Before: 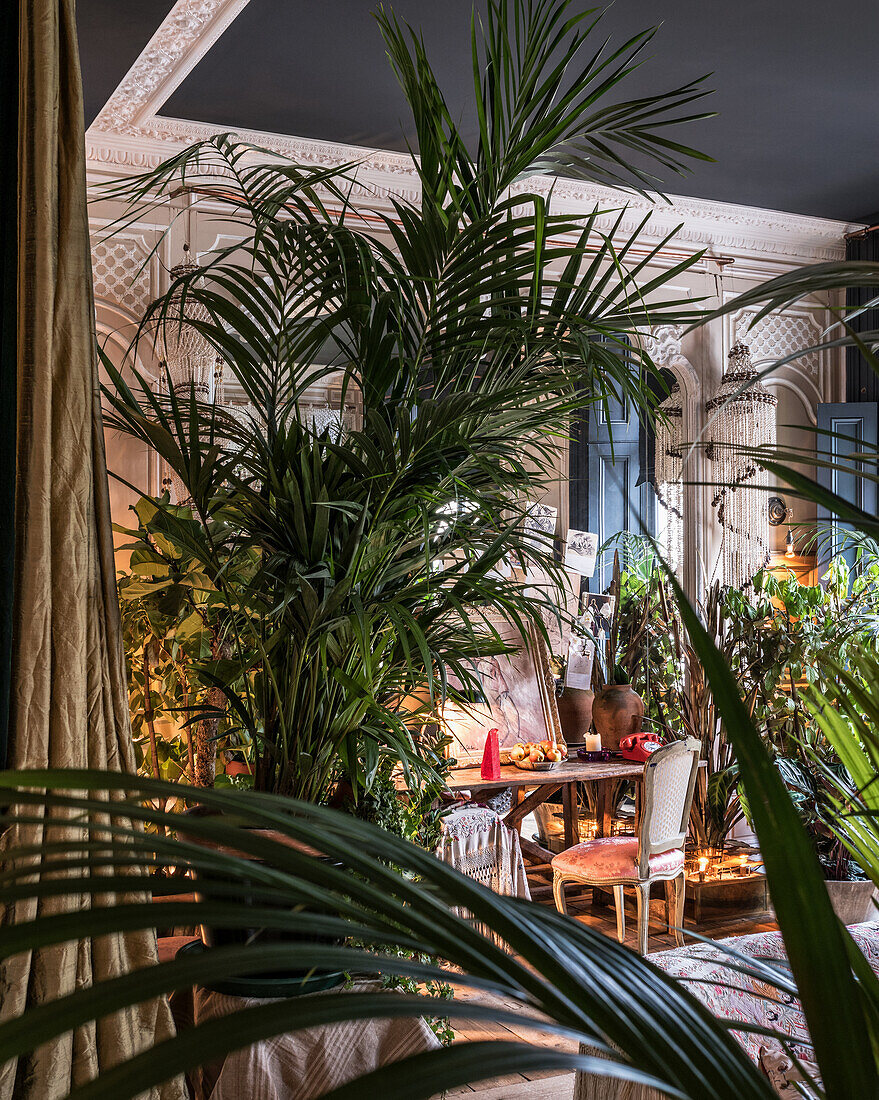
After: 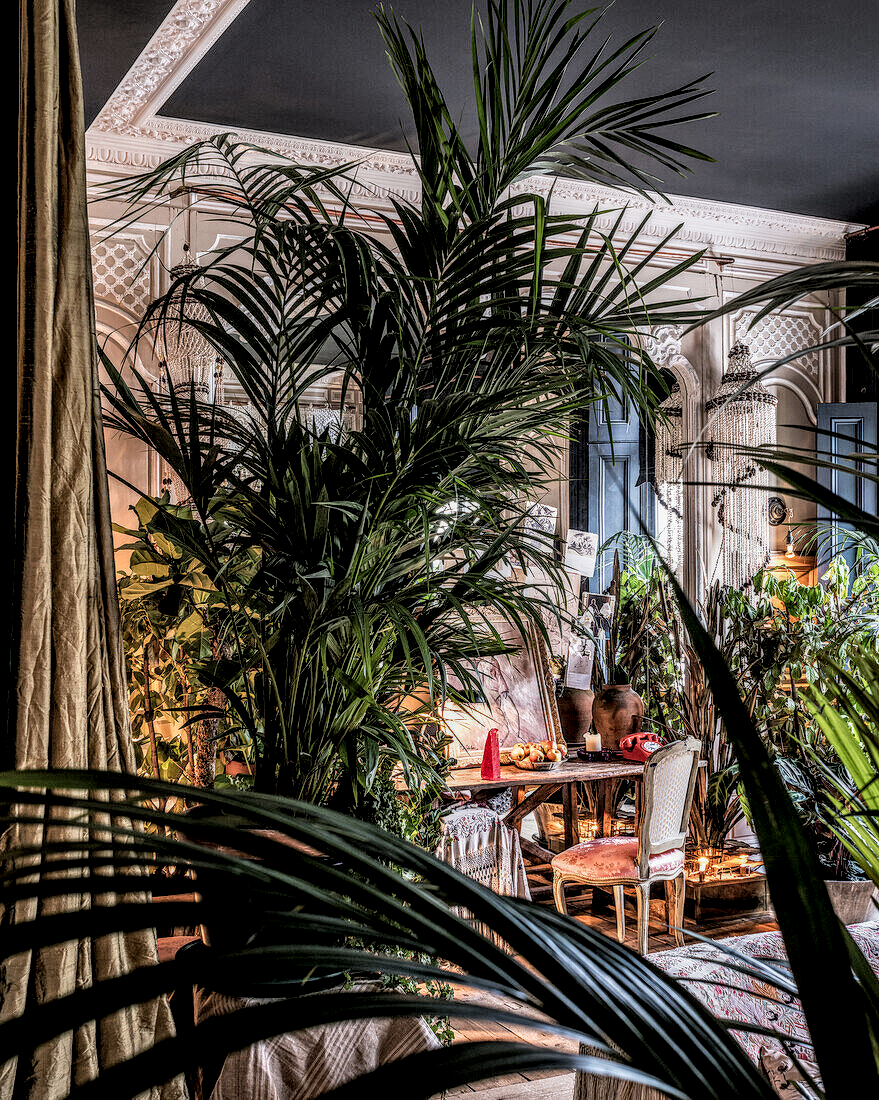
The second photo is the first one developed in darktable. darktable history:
filmic rgb: black relative exposure -7.93 EV, white relative exposure 4.16 EV, threshold 3.04 EV, hardness 4.05, latitude 52.19%, contrast 1.01, shadows ↔ highlights balance 5.7%, enable highlight reconstruction true
local contrast: highlights 5%, shadows 4%, detail 182%
